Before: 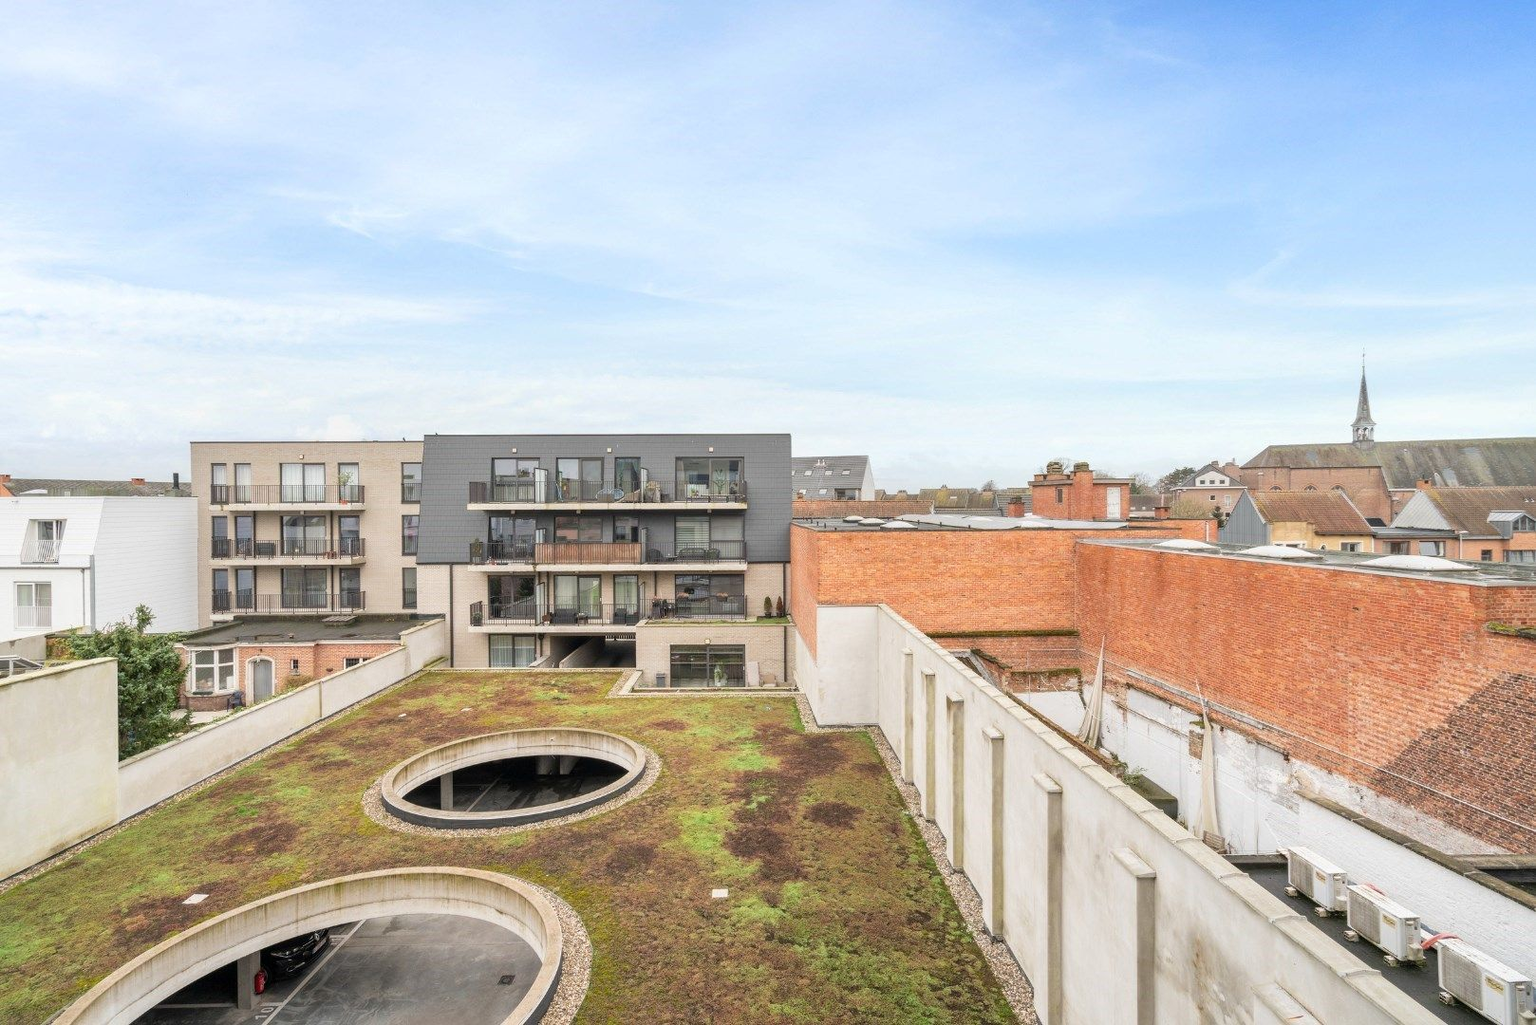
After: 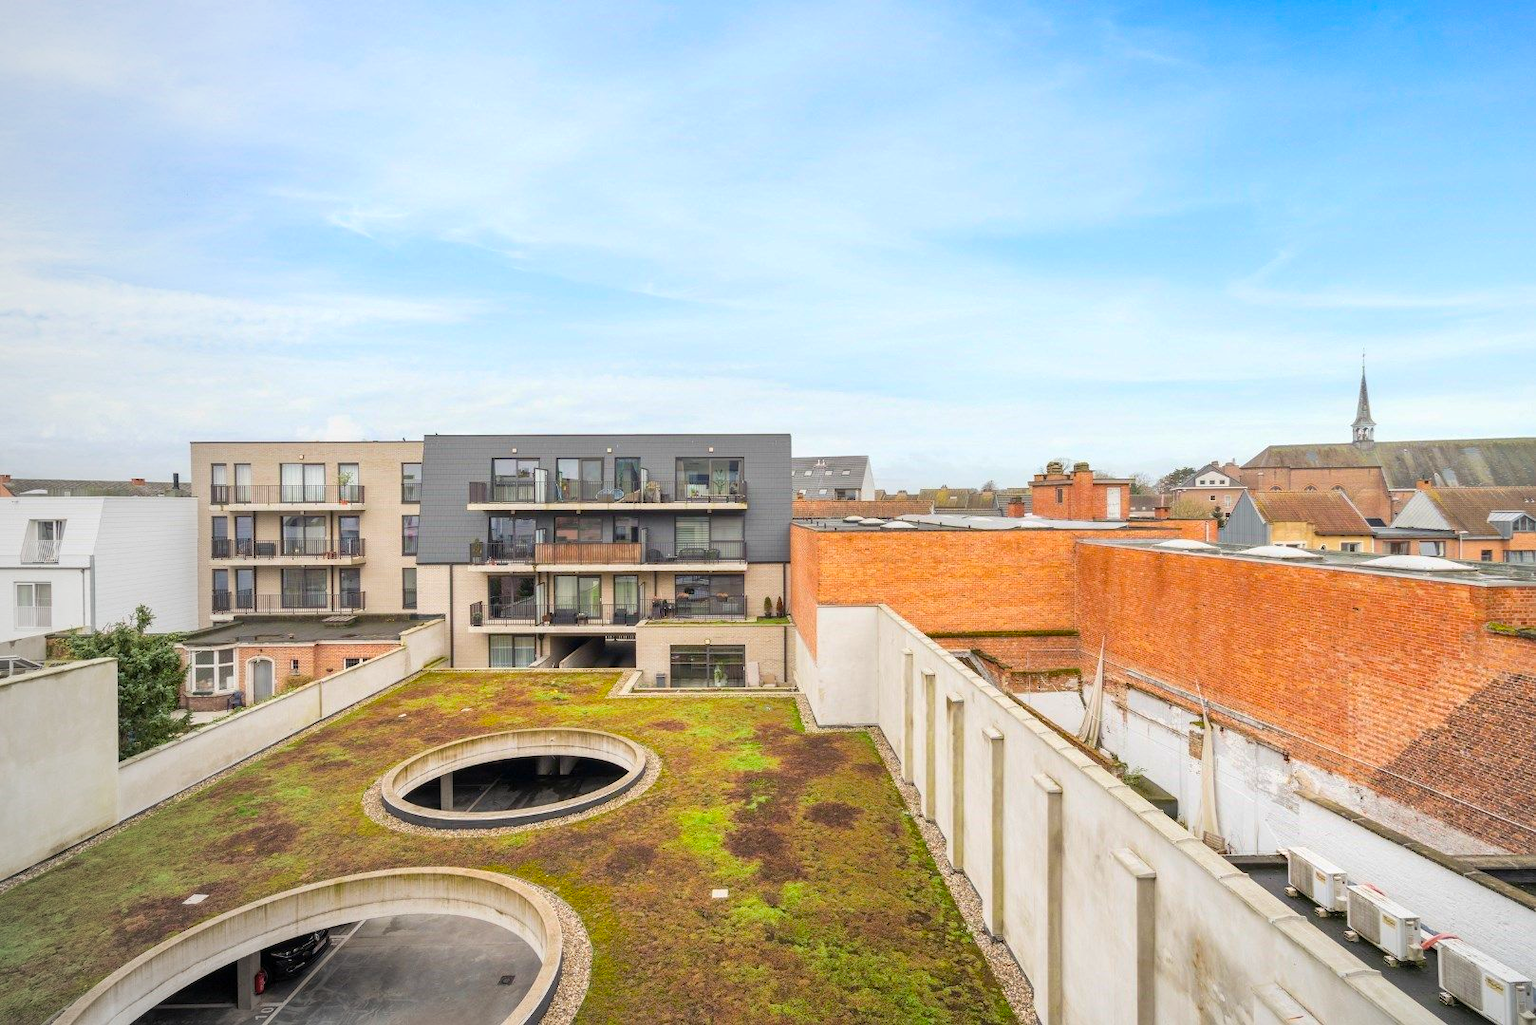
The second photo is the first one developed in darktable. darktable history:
vignetting: fall-off radius 61%, brightness -0.292, center (0.22, -0.241), unbound false
color balance rgb: shadows lift › chroma 3.261%, shadows lift › hue 278.78°, linear chroma grading › global chroma 33.869%, perceptual saturation grading › global saturation -0.124%, global vibrance 20.675%
